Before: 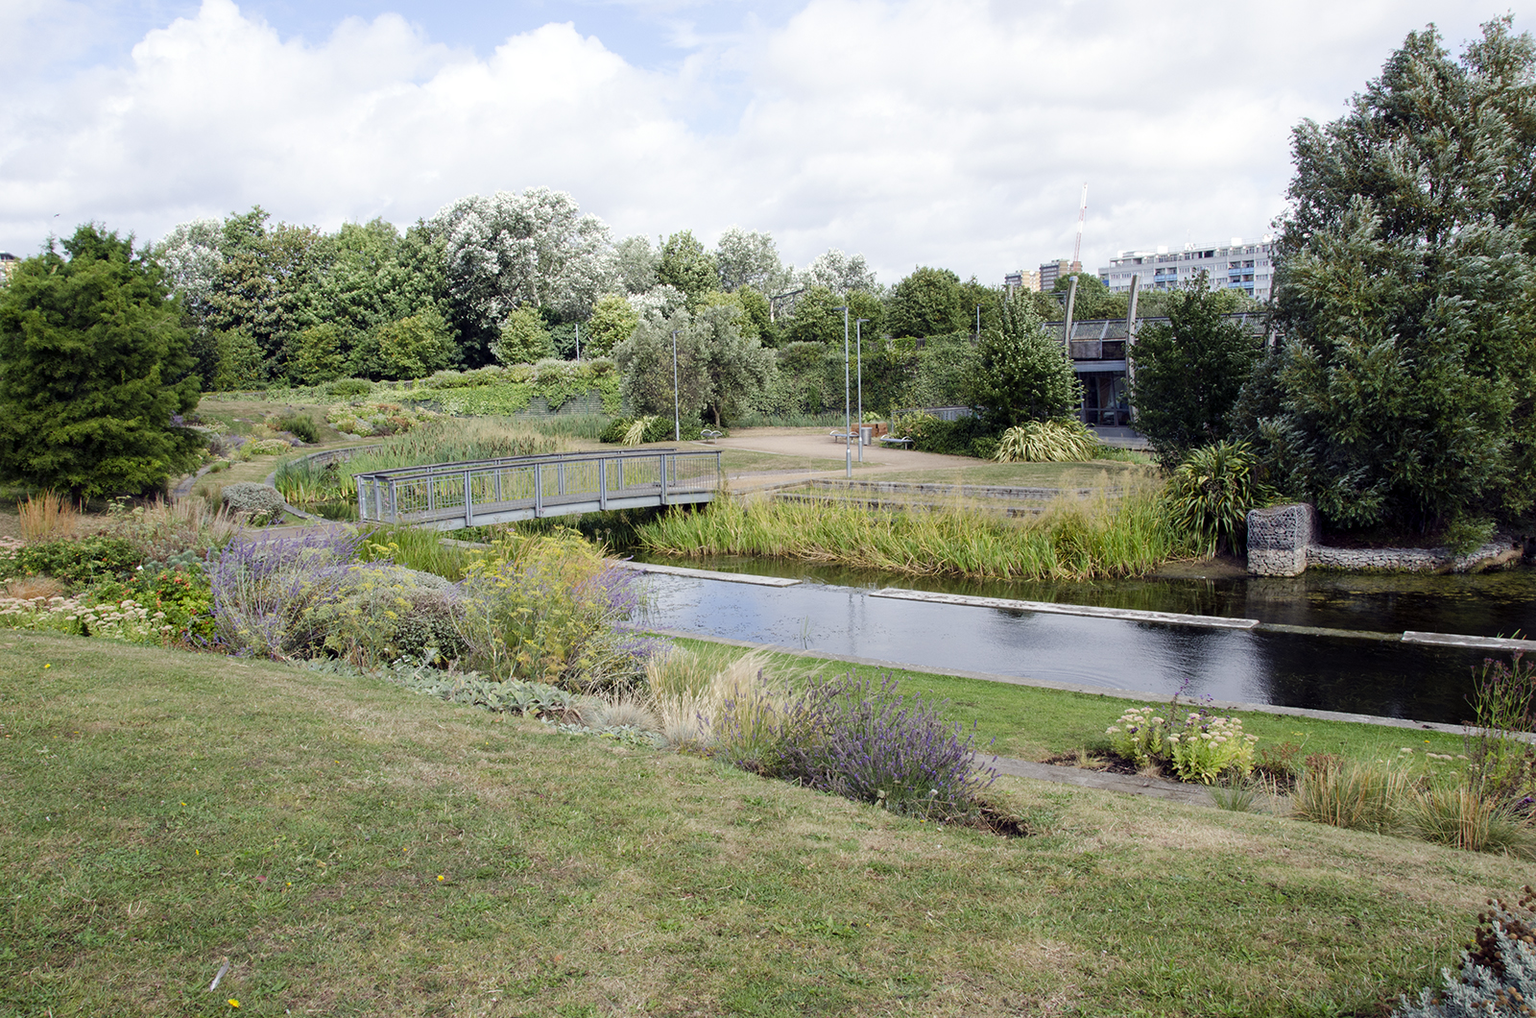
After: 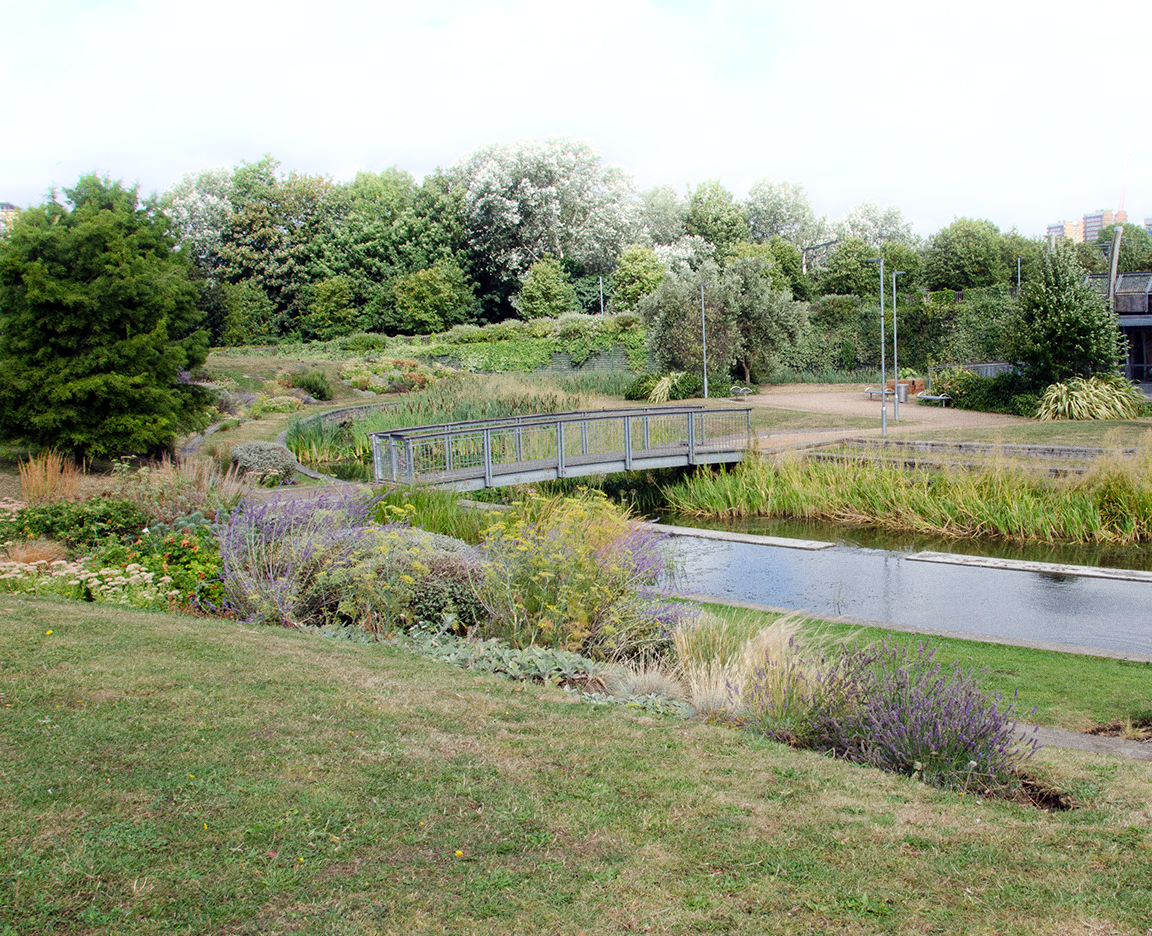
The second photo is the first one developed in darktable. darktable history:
bloom: size 5%, threshold 95%, strength 15%
crop: top 5.803%, right 27.864%, bottom 5.804%
grain: coarseness 0.09 ISO
rgb levels: preserve colors max RGB
